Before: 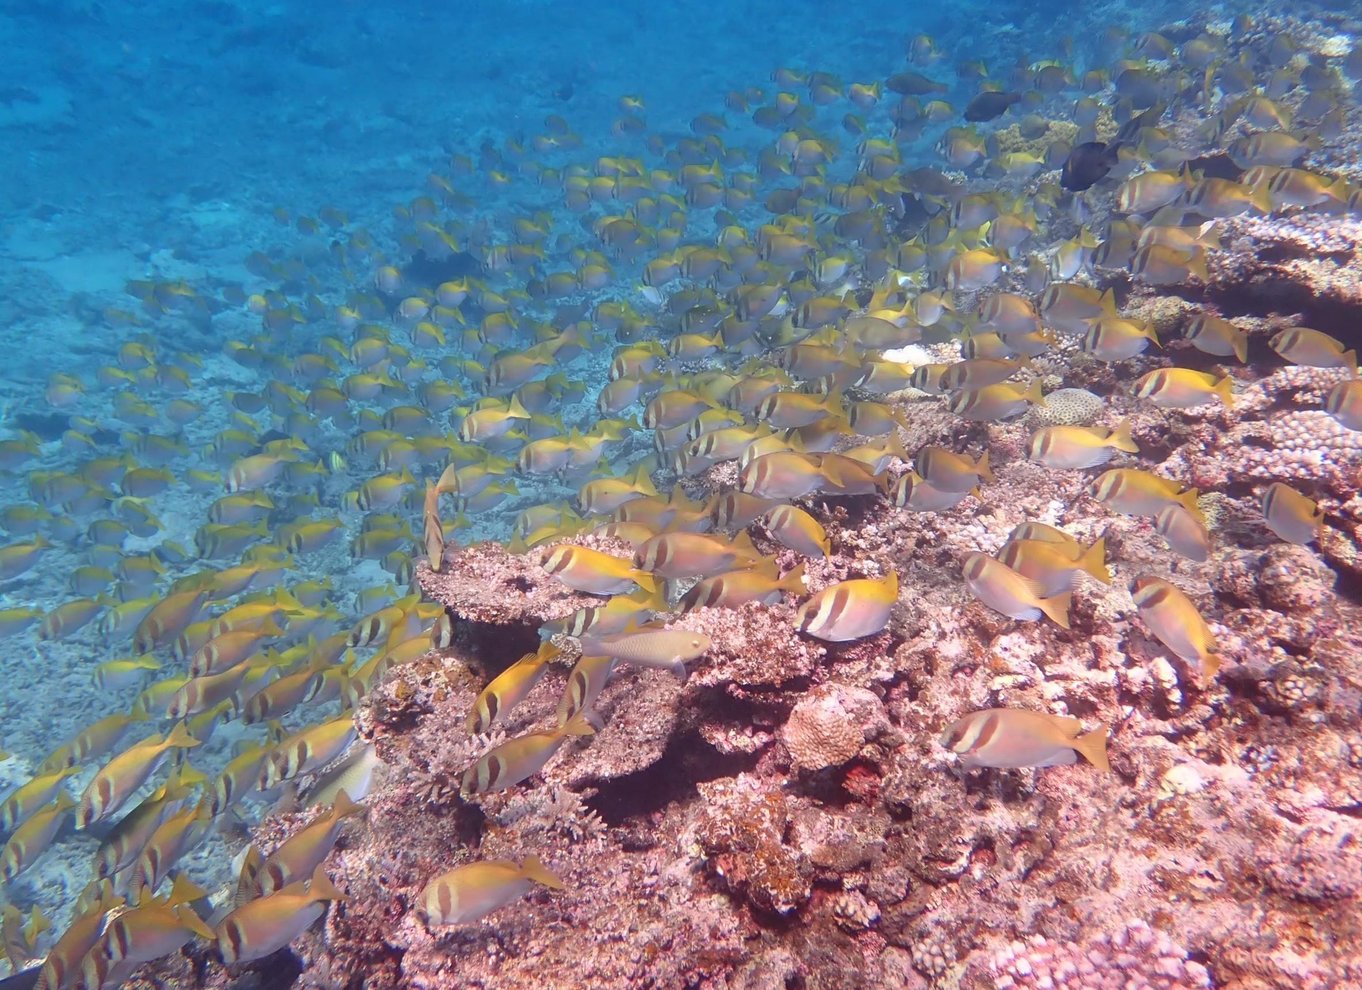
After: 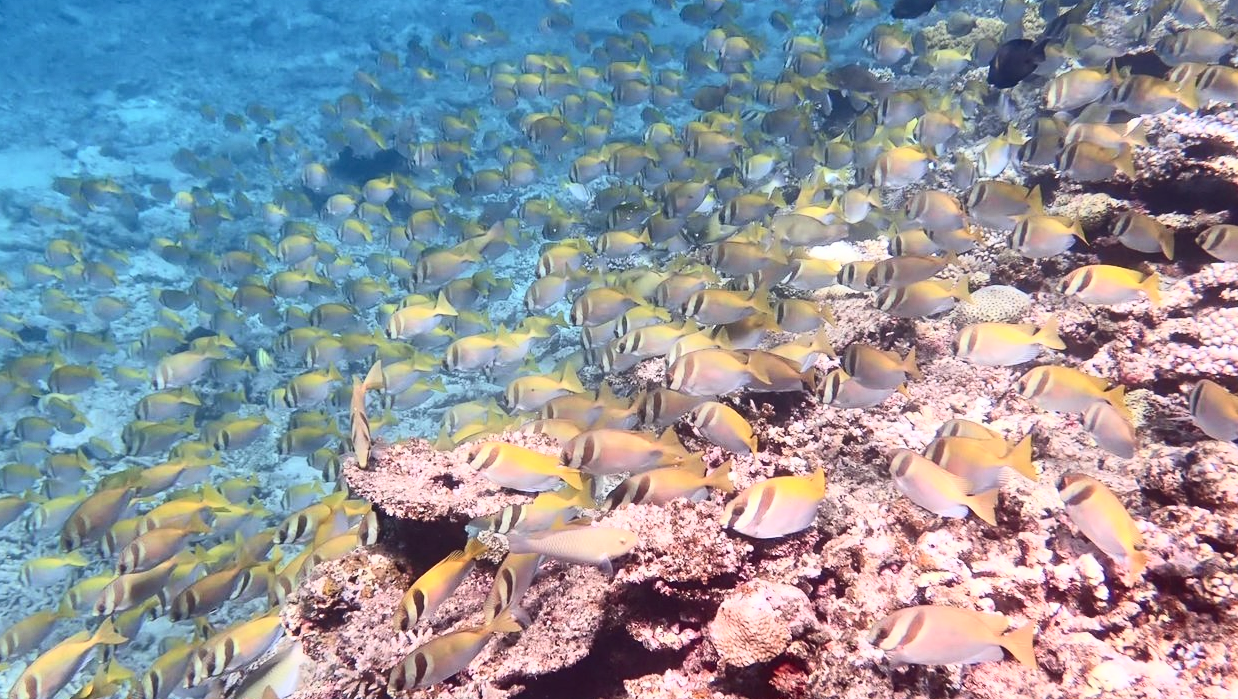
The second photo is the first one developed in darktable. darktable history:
crop: left 5.4%, top 10.439%, right 3.68%, bottom 18.94%
contrast brightness saturation: contrast 0.388, brightness 0.099
